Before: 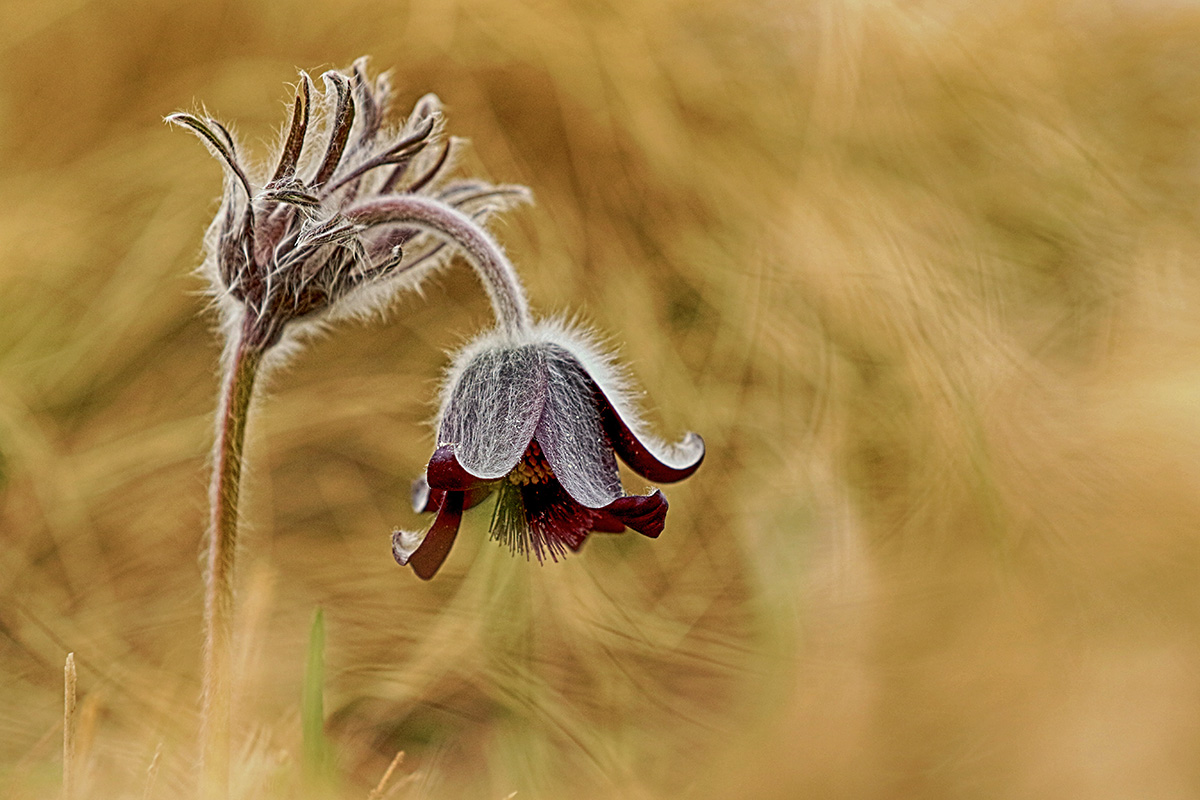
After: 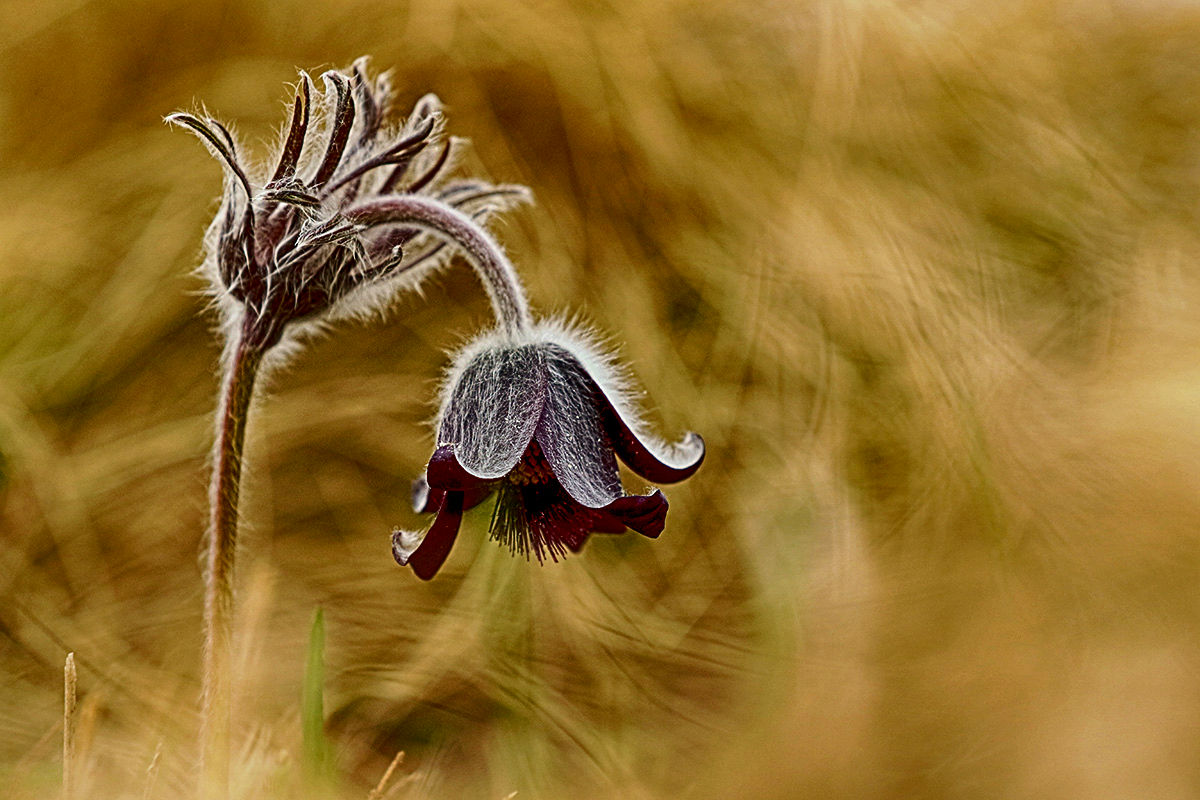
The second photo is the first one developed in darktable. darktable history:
contrast brightness saturation: contrast 0.192, brightness -0.221, saturation 0.116
